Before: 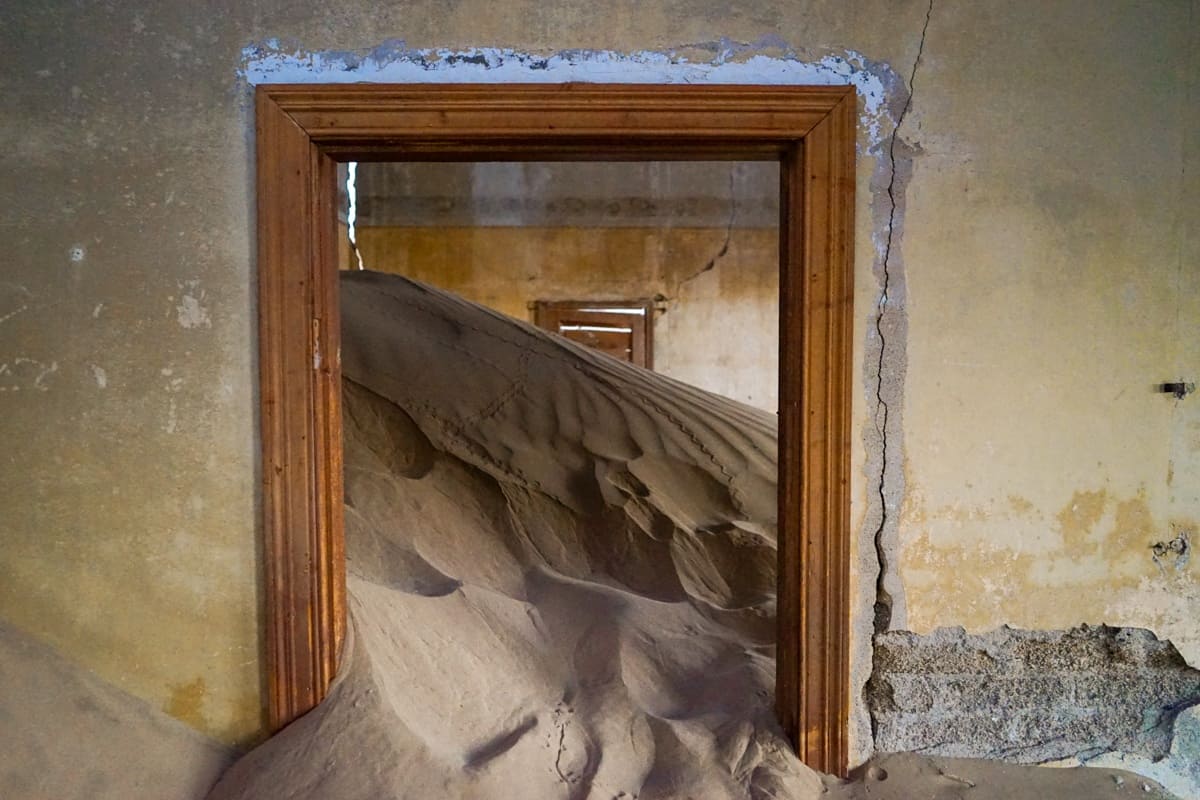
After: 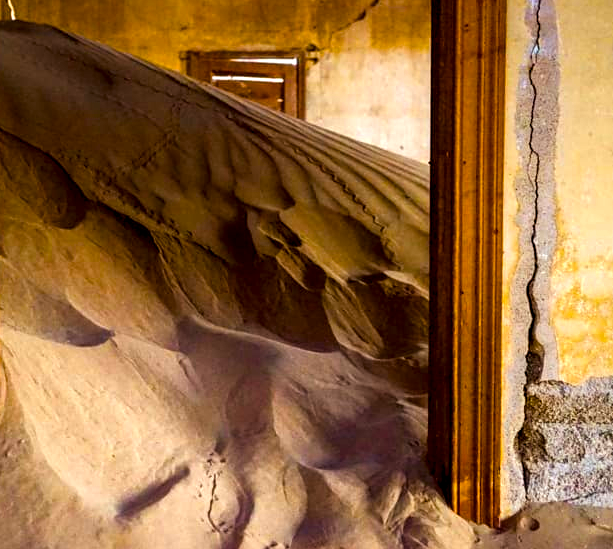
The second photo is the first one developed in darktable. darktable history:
crop and rotate: left 29.011%, top 31.268%, right 19.827%
color balance rgb: power › chroma 1.043%, power › hue 28.3°, linear chroma grading › shadows 9.608%, linear chroma grading › highlights 10.747%, linear chroma grading › global chroma 15.051%, linear chroma grading › mid-tones 14.884%, perceptual saturation grading › global saturation 31.091%, global vibrance 30.533%, contrast 9.798%
tone equalizer: -8 EV -0.392 EV, -7 EV -0.385 EV, -6 EV -0.322 EV, -5 EV -0.21 EV, -3 EV 0.211 EV, -2 EV 0.316 EV, -1 EV 0.37 EV, +0 EV 0.438 EV, mask exposure compensation -0.502 EV
local contrast: highlights 25%, shadows 73%, midtone range 0.746
